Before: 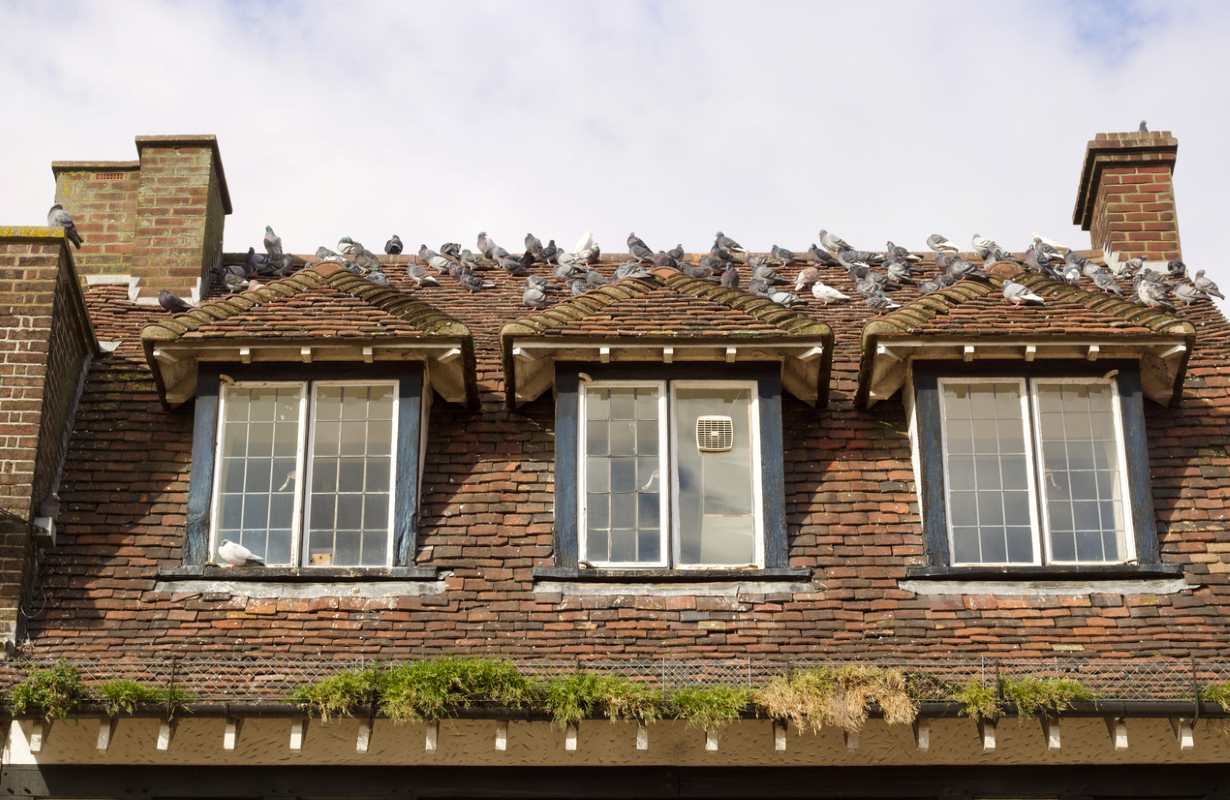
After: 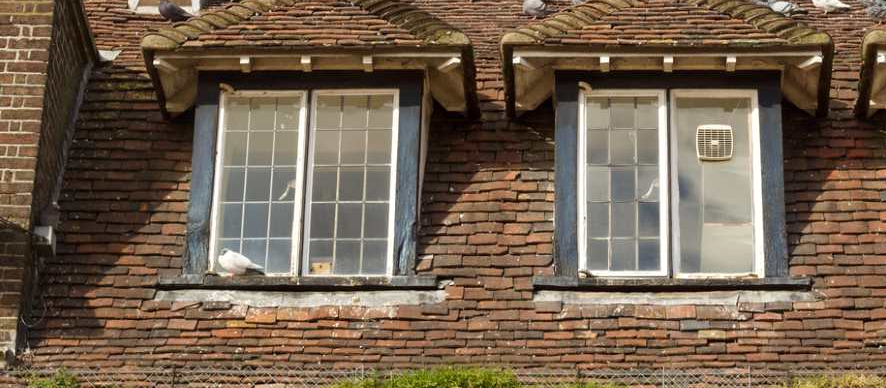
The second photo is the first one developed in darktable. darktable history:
tone equalizer: on, module defaults
crop: top 36.498%, right 27.964%, bottom 14.995%
